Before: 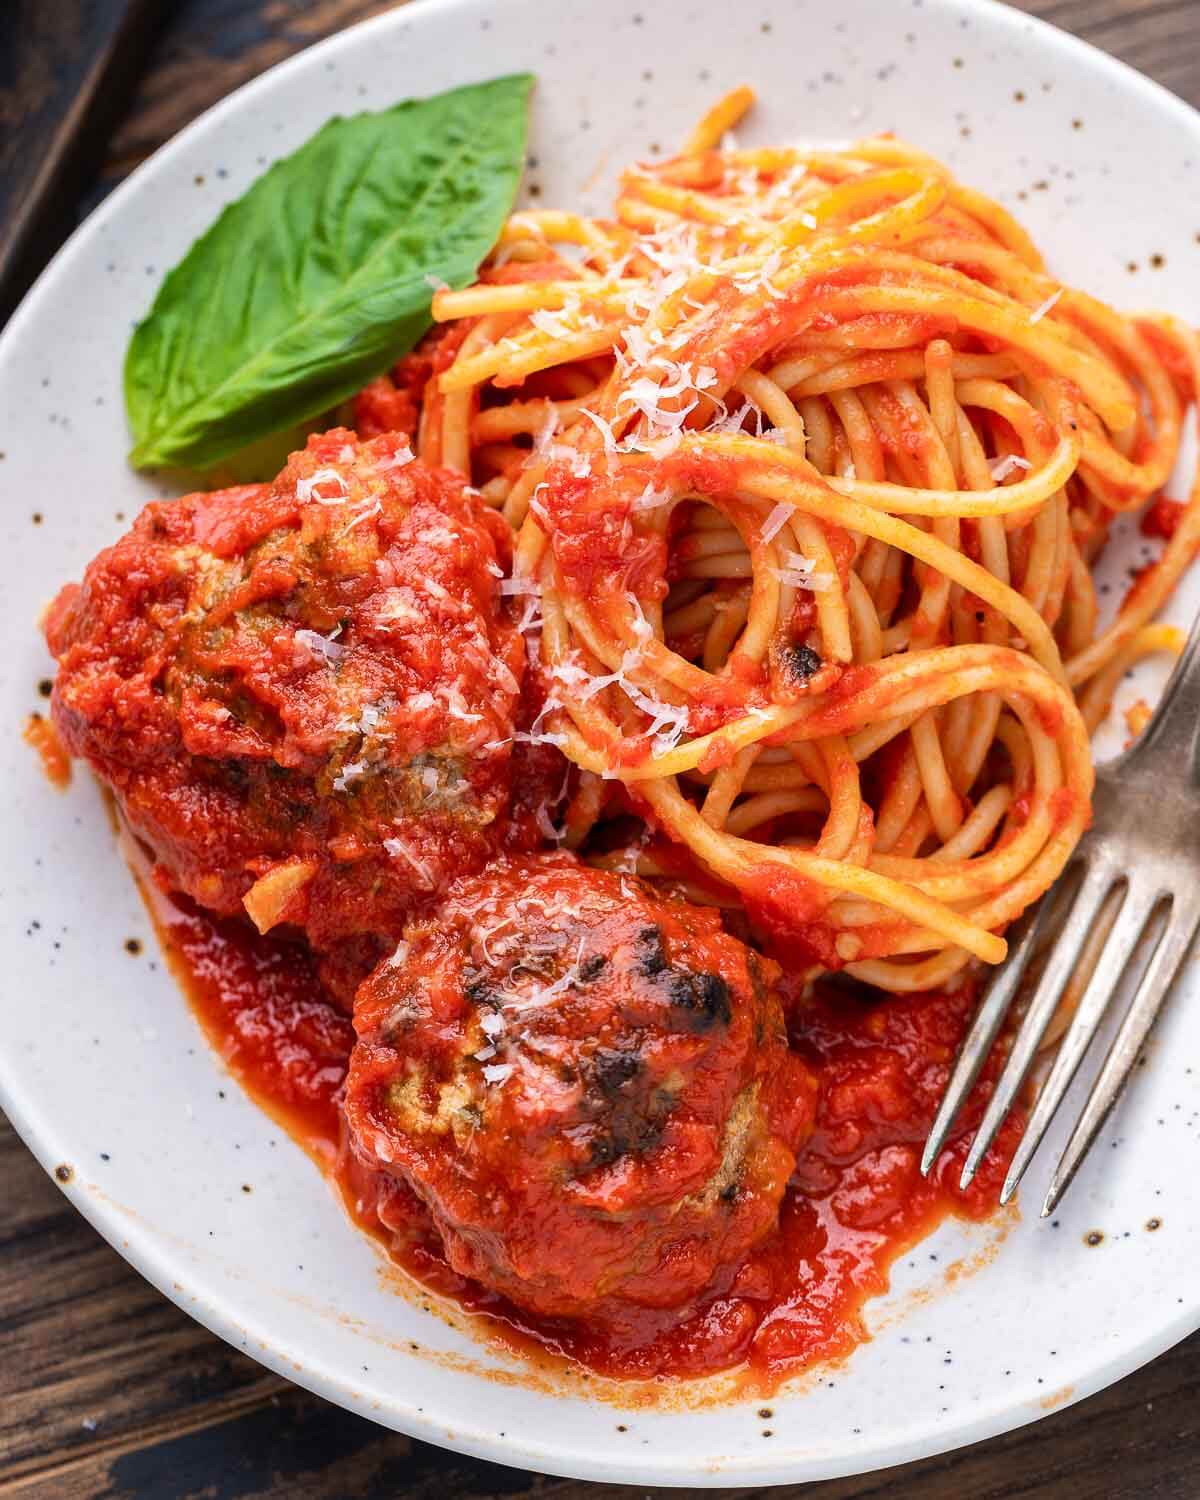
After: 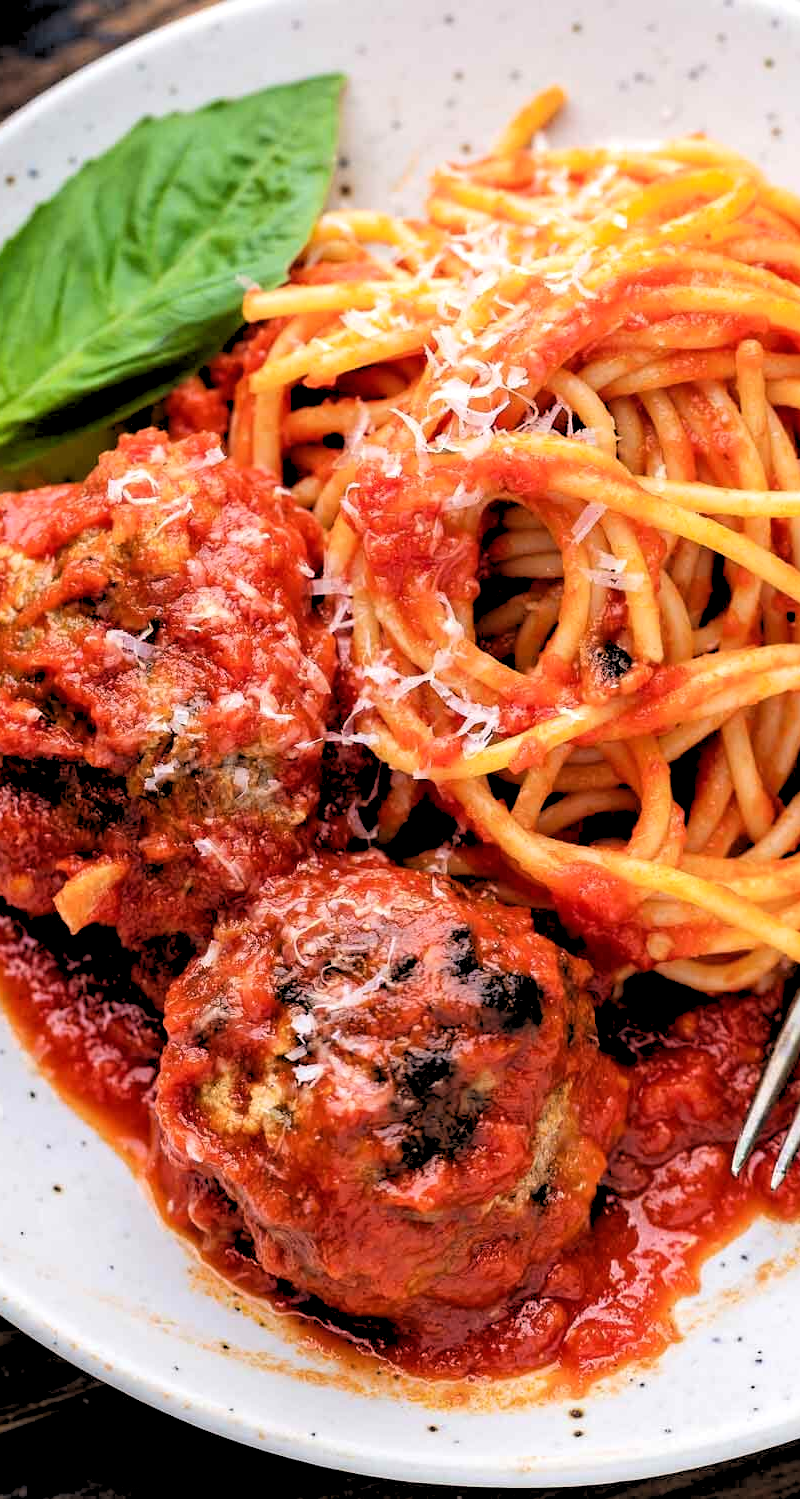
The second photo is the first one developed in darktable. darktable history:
crop and rotate: left 15.754%, right 17.579%
rgb levels: levels [[0.029, 0.461, 0.922], [0, 0.5, 1], [0, 0.5, 1]]
